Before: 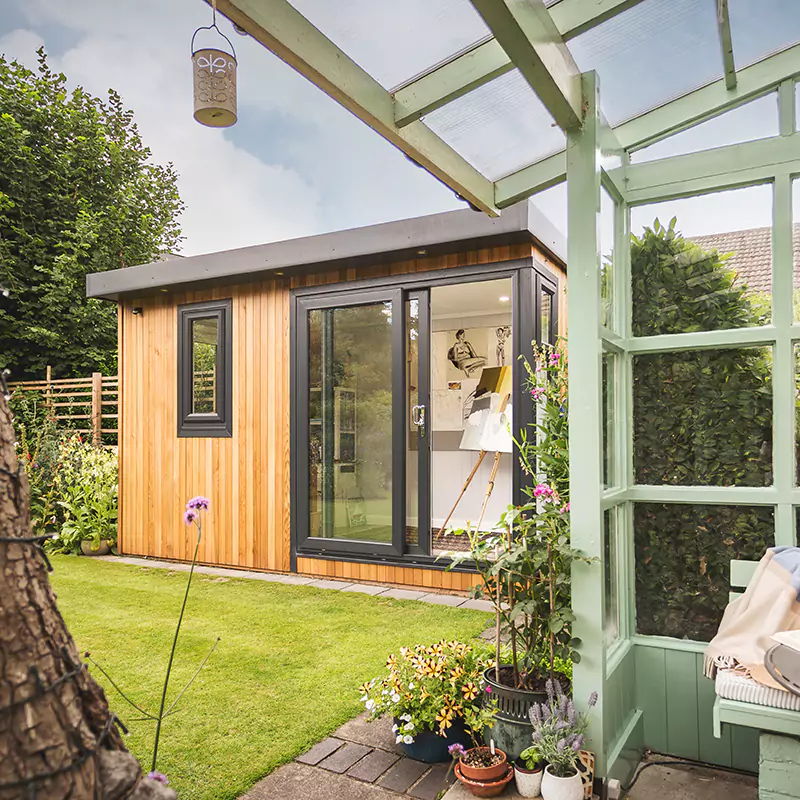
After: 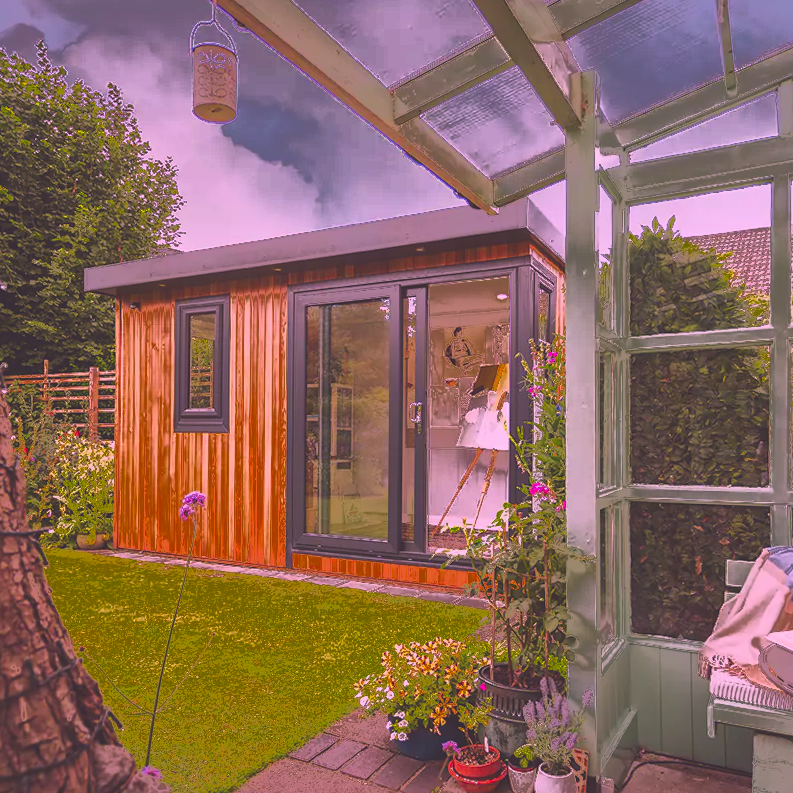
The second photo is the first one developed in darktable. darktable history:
crop and rotate: angle -0.5°
exposure: black level correction -0.036, exposure -0.497 EV, compensate highlight preservation false
color correction: highlights a* 19.5, highlights b* -11.53, saturation 1.69
fill light: exposure -0.73 EV, center 0.69, width 2.2
